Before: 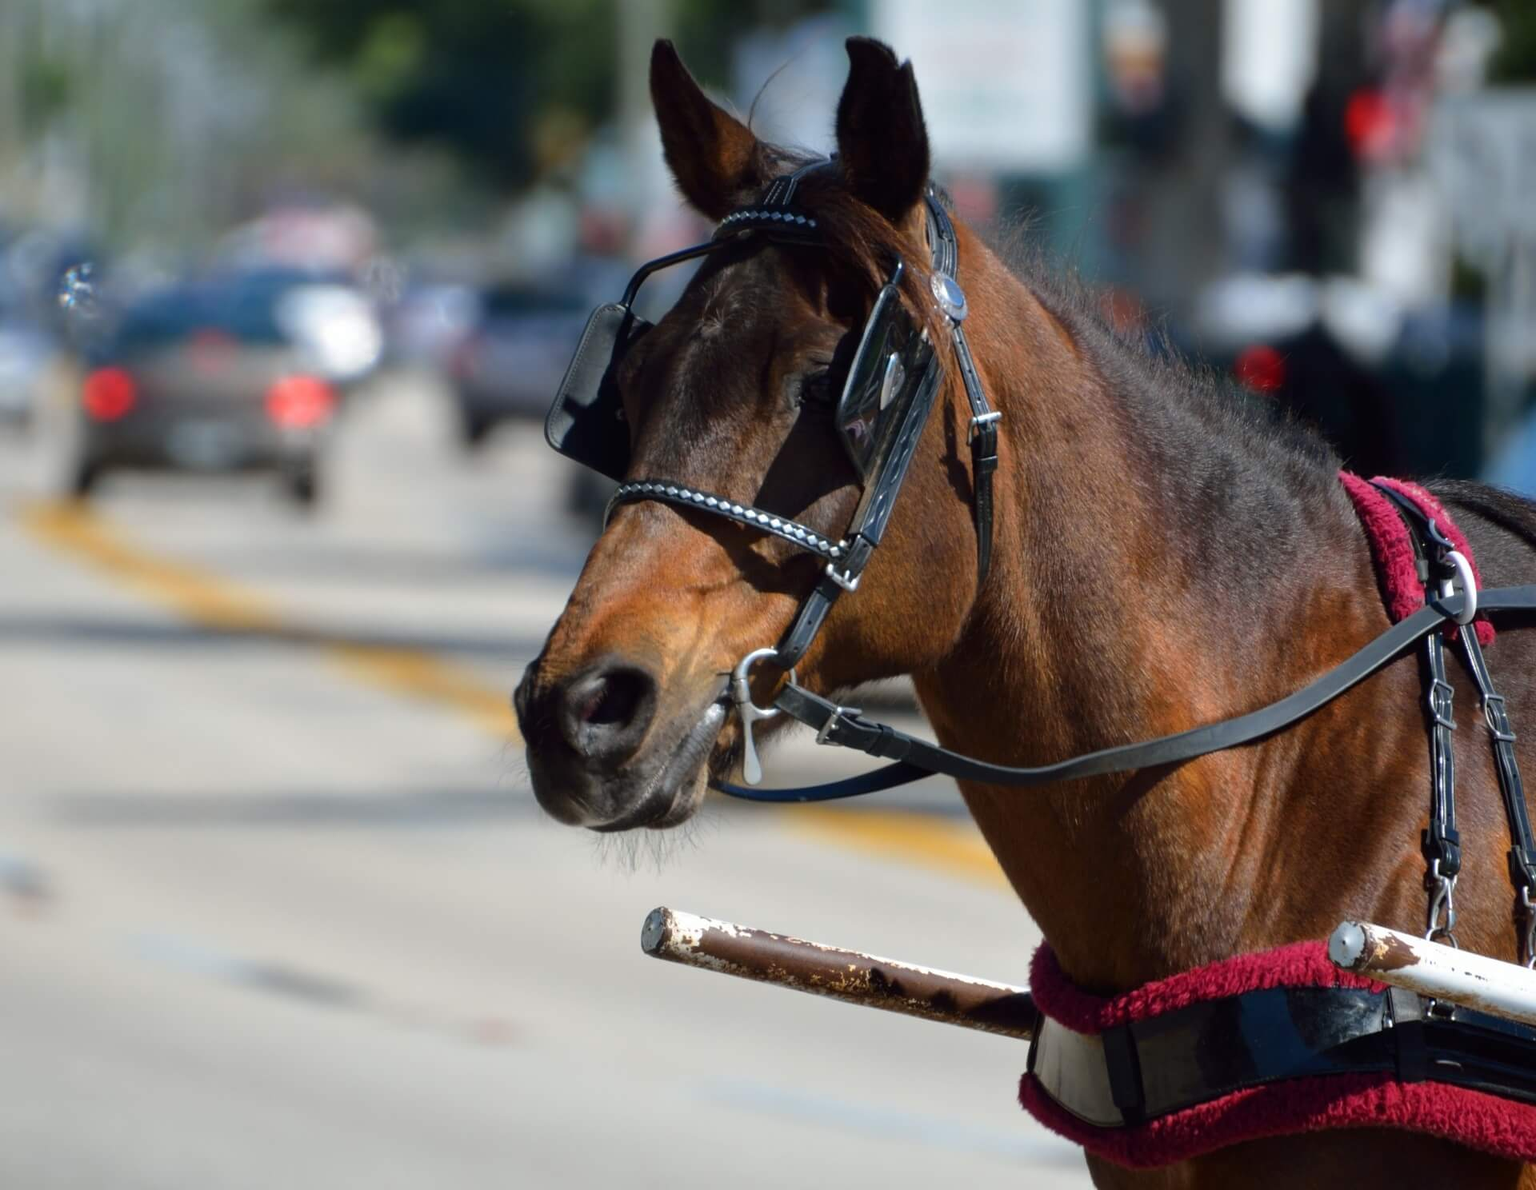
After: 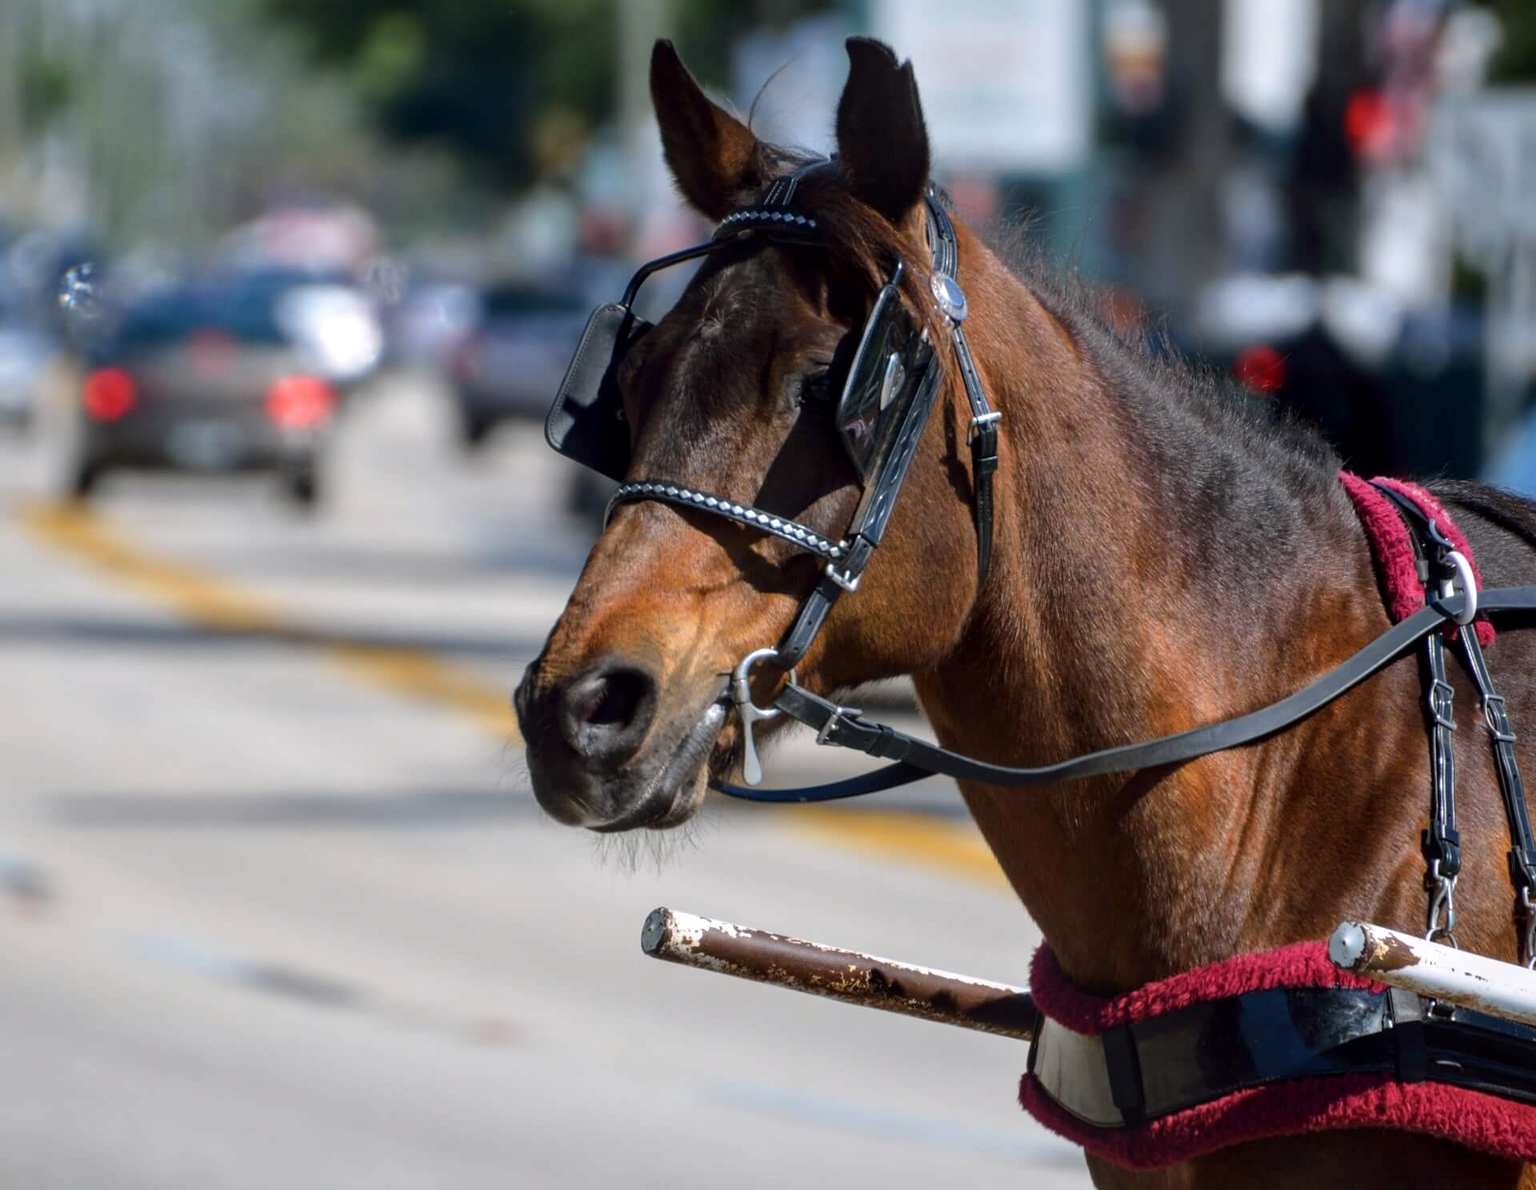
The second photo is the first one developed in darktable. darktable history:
local contrast: on, module defaults
white balance: red 1.009, blue 1.027
